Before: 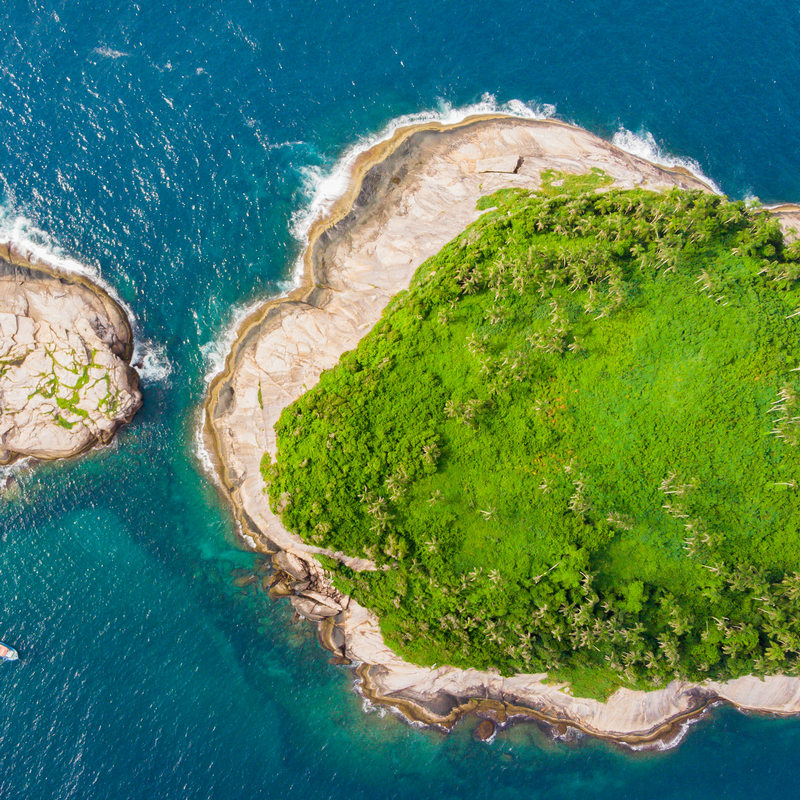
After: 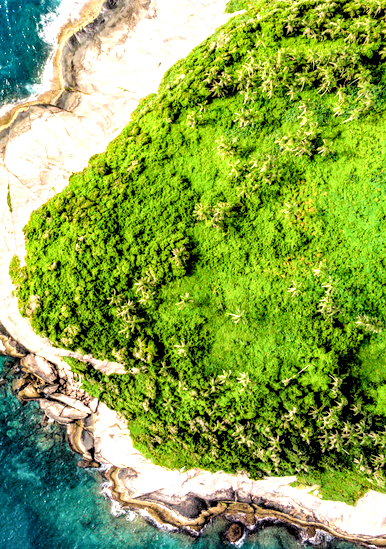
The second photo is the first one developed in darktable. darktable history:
rotate and perspective: automatic cropping off
filmic rgb: middle gray luminance 13.55%, black relative exposure -1.97 EV, white relative exposure 3.1 EV, threshold 6 EV, target black luminance 0%, hardness 1.79, latitude 59.23%, contrast 1.728, highlights saturation mix 5%, shadows ↔ highlights balance -37.52%, add noise in highlights 0, color science v3 (2019), use custom middle-gray values true, iterations of high-quality reconstruction 0, contrast in highlights soft, enable highlight reconstruction true
local contrast: highlights 19%, detail 186%
crop: left 31.379%, top 24.658%, right 20.326%, bottom 6.628%
